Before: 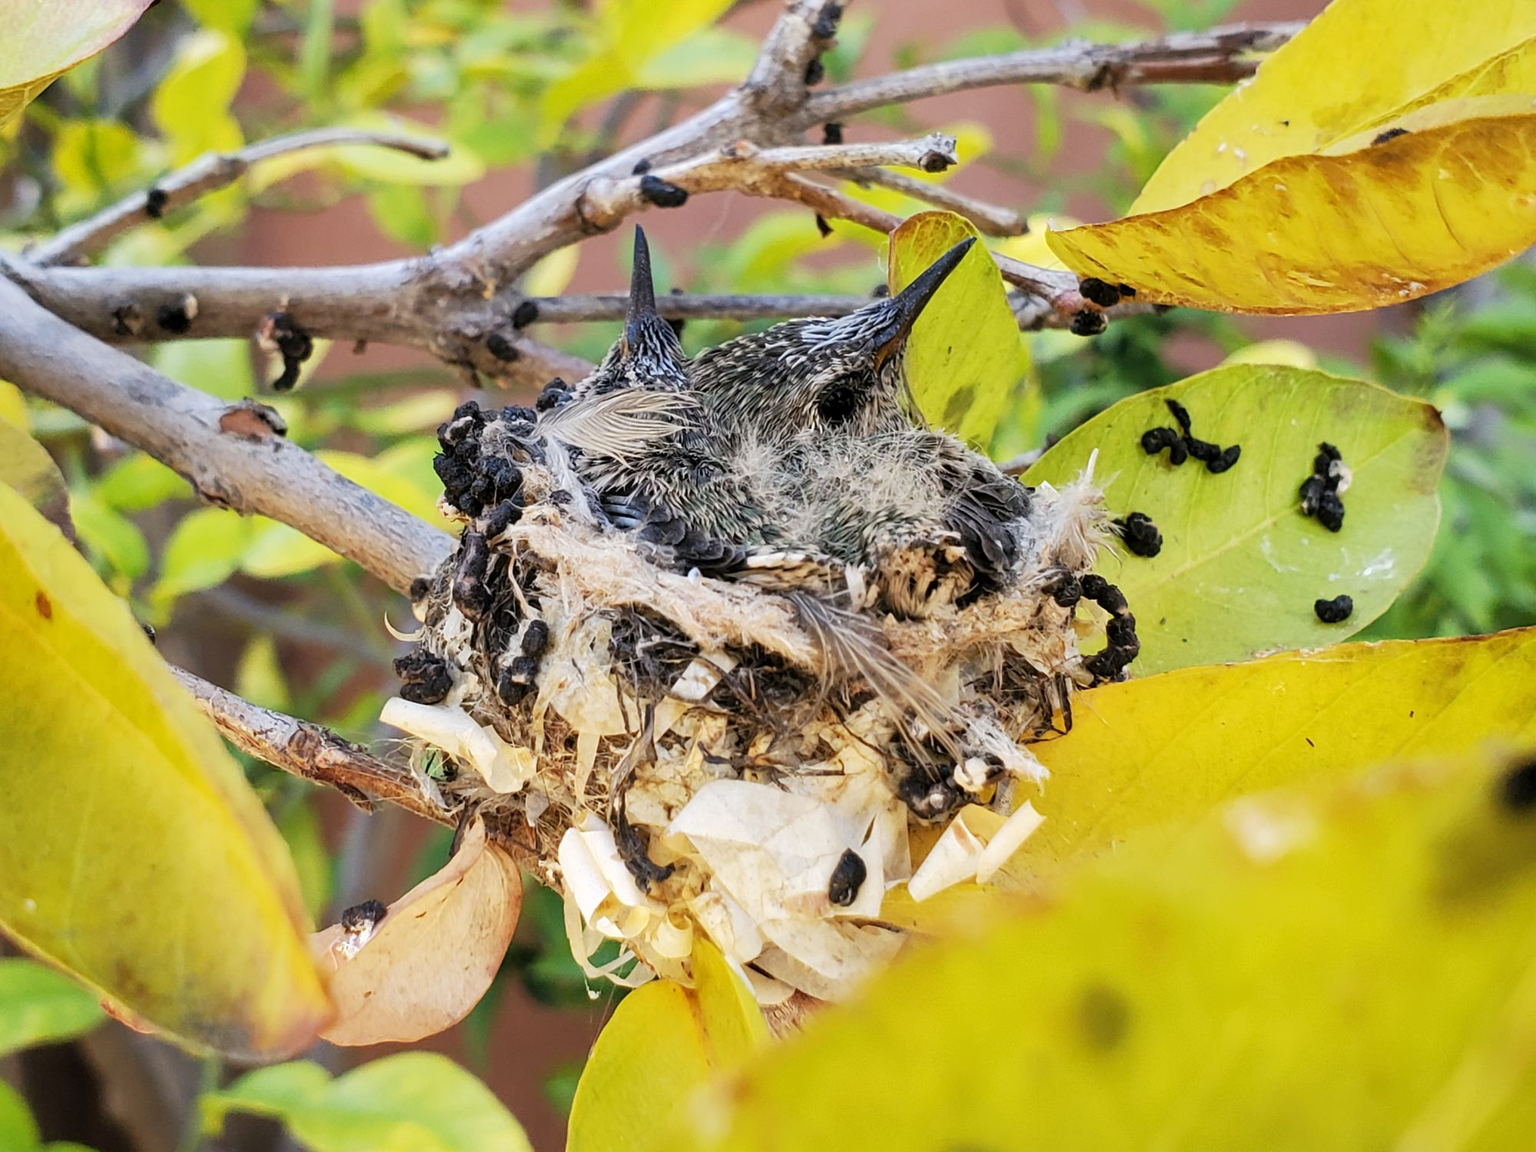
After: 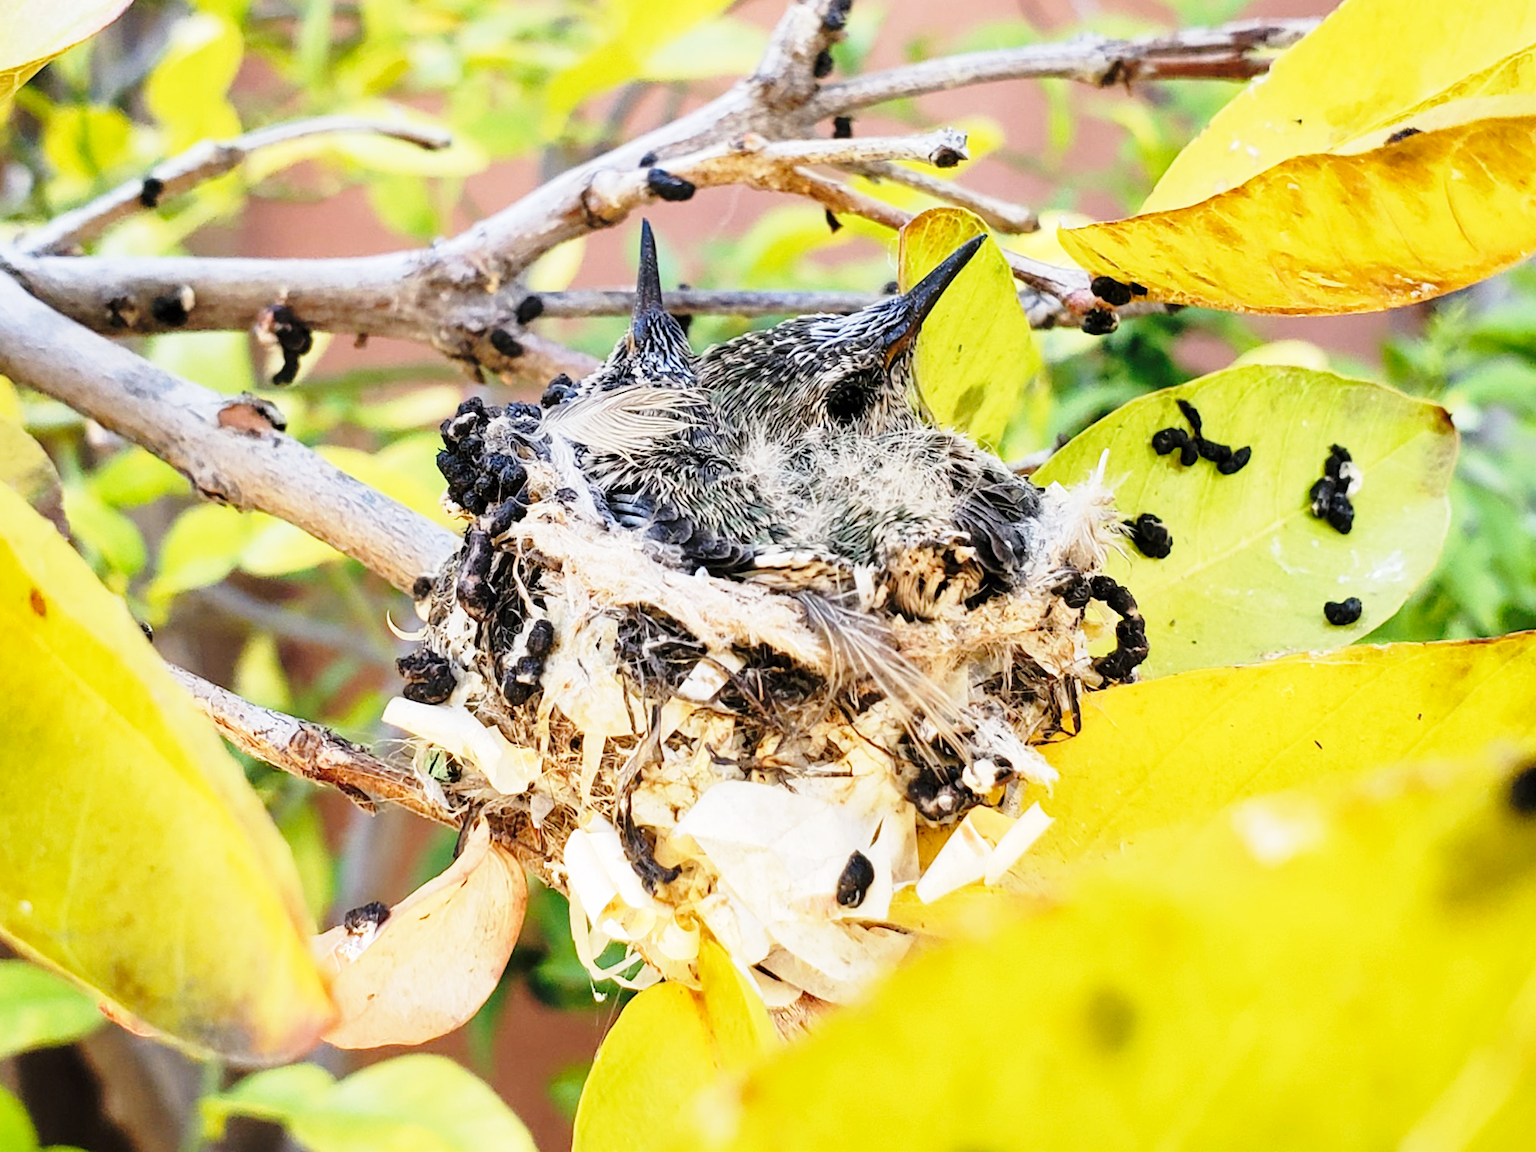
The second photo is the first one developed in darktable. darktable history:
rotate and perspective: rotation 0.174°, lens shift (vertical) 0.013, lens shift (horizontal) 0.019, shear 0.001, automatic cropping original format, crop left 0.007, crop right 0.991, crop top 0.016, crop bottom 0.997
base curve: curves: ch0 [(0, 0) (0.028, 0.03) (0.121, 0.232) (0.46, 0.748) (0.859, 0.968) (1, 1)], preserve colors none
